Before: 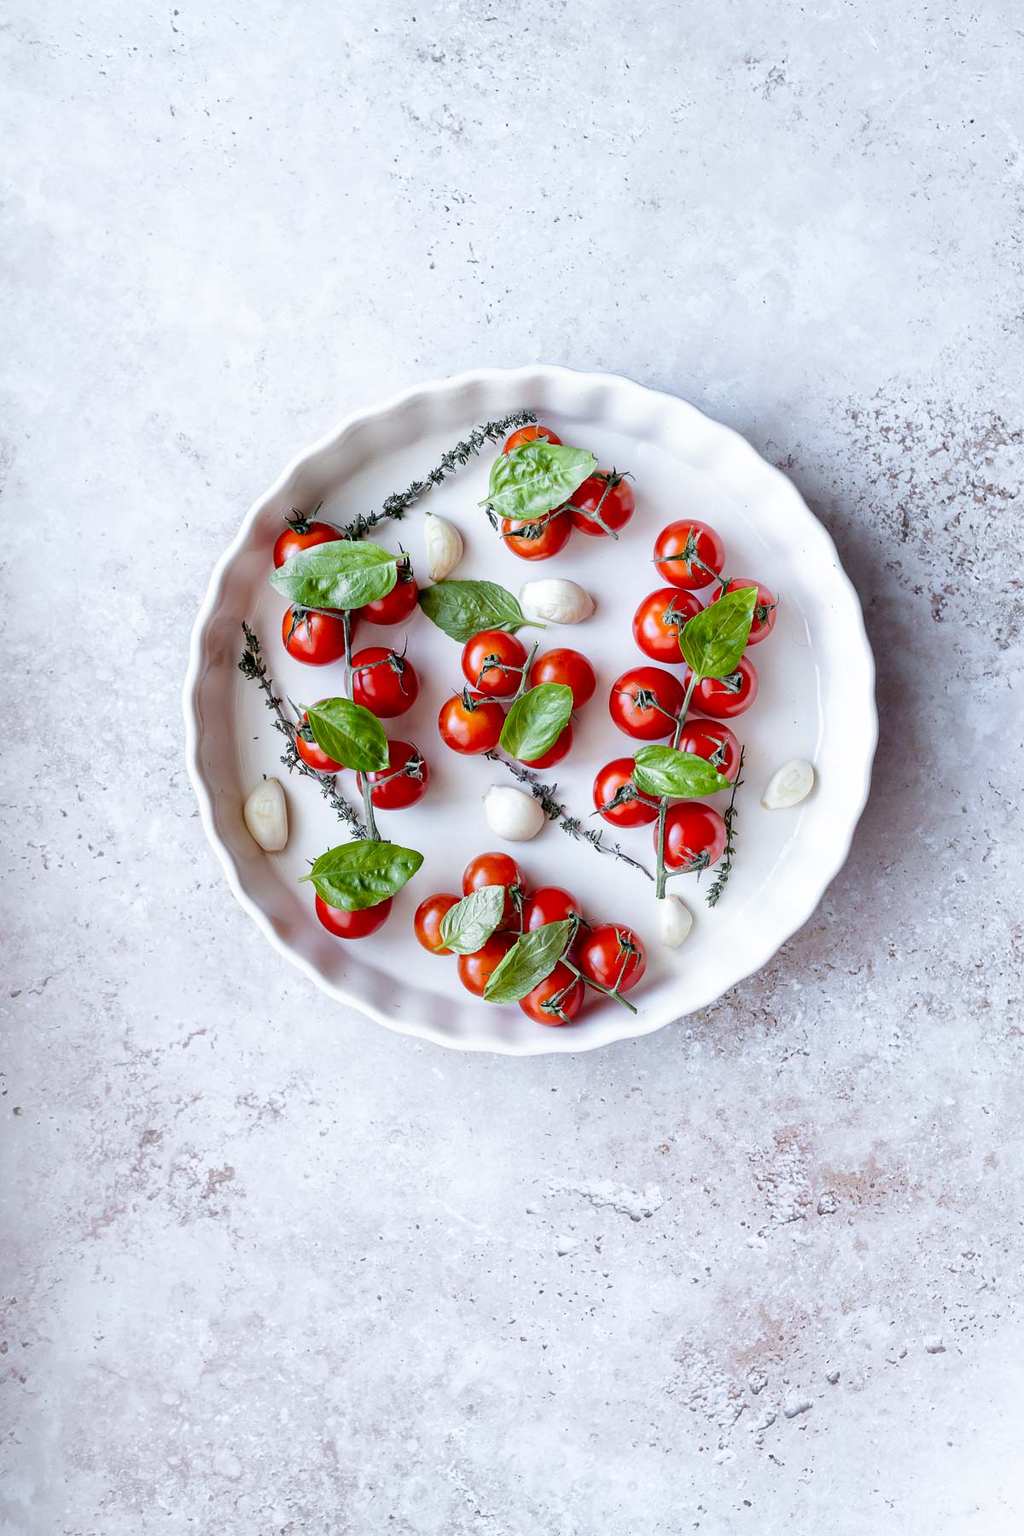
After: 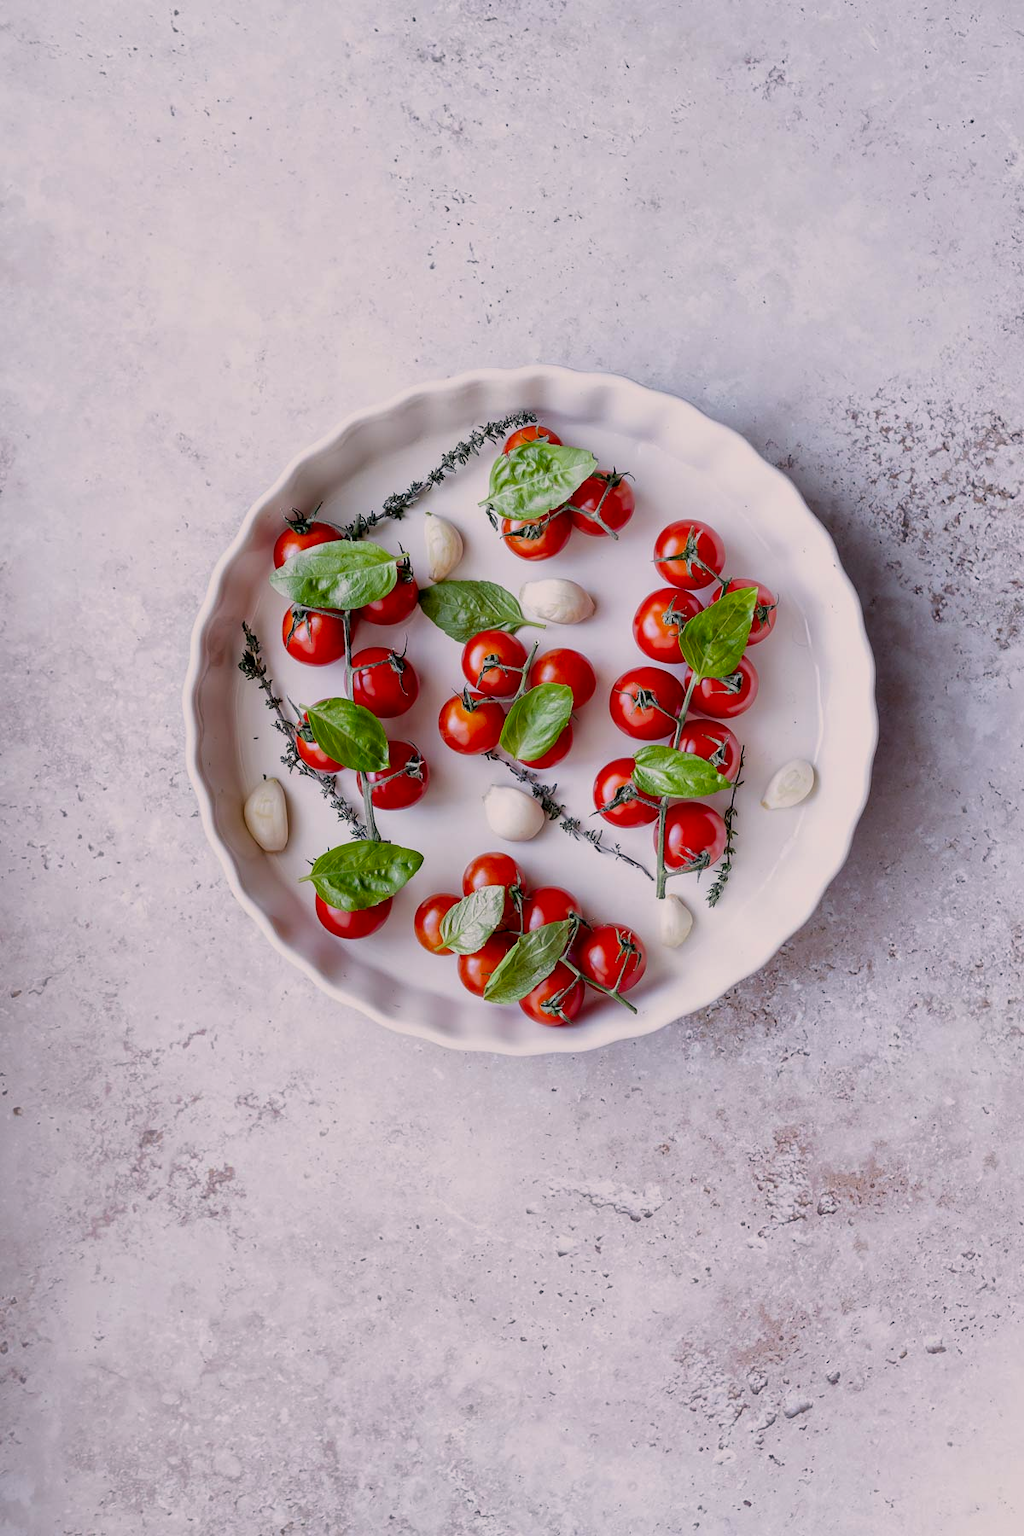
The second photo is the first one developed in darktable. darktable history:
exposure: black level correction 0.001, exposure -0.199 EV, compensate highlight preservation false
shadows and highlights: radius 121.09, shadows 21.92, white point adjustment -9.72, highlights -15.83, soften with gaussian
color correction: highlights a* 7.63, highlights b* 3.74
